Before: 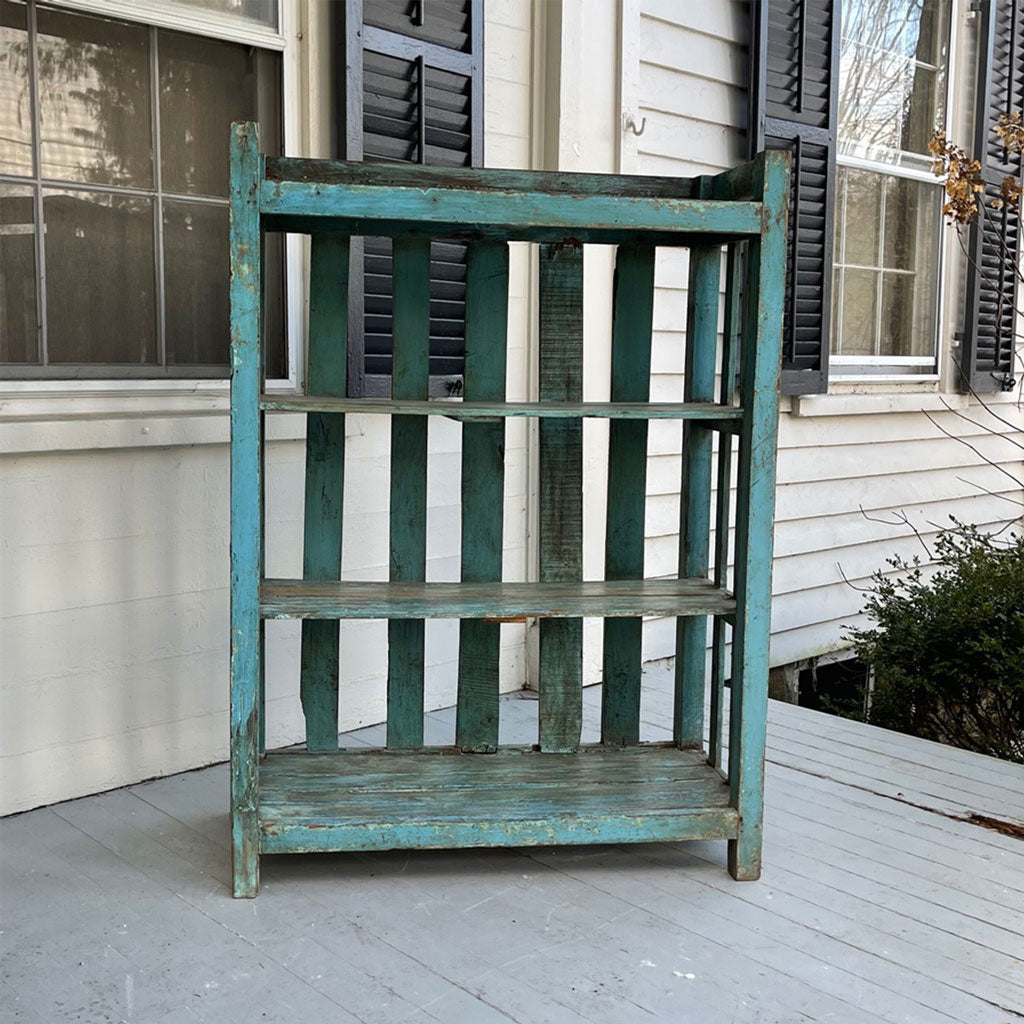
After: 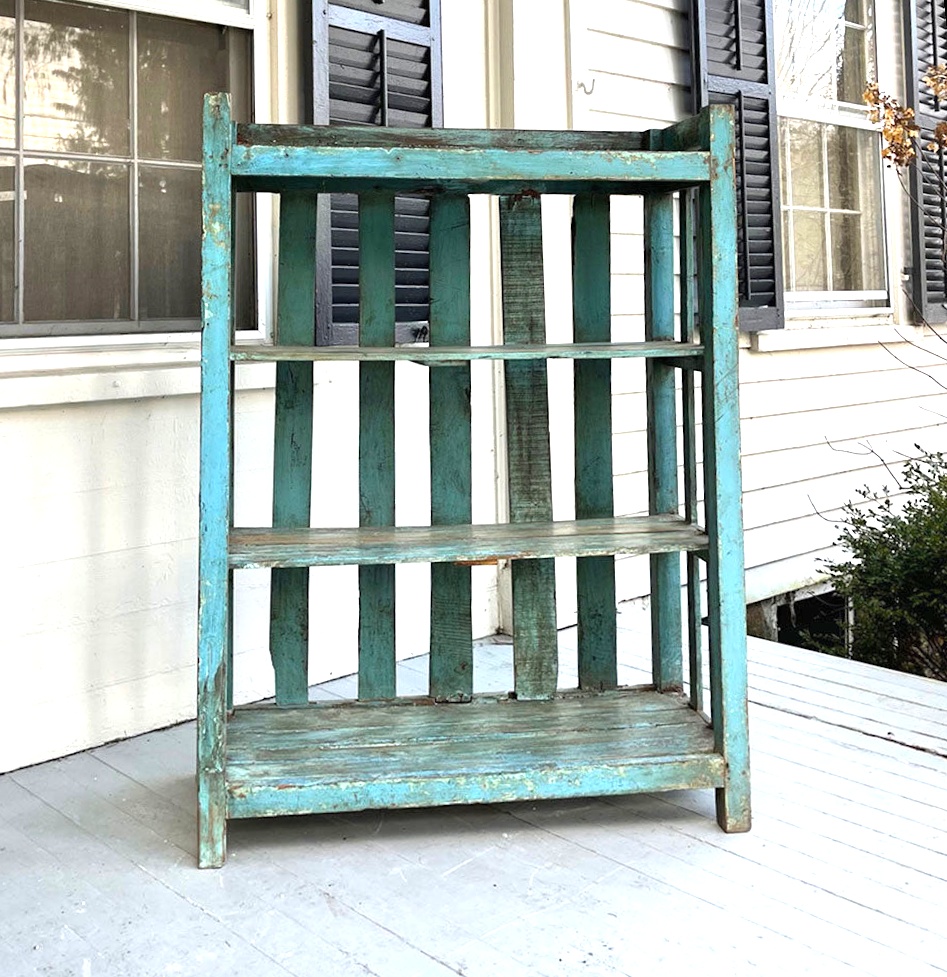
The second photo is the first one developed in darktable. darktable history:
rotate and perspective: rotation -1.68°, lens shift (vertical) -0.146, crop left 0.049, crop right 0.912, crop top 0.032, crop bottom 0.96
exposure: black level correction 0, exposure 1.1 EV, compensate exposure bias true, compensate highlight preservation false
